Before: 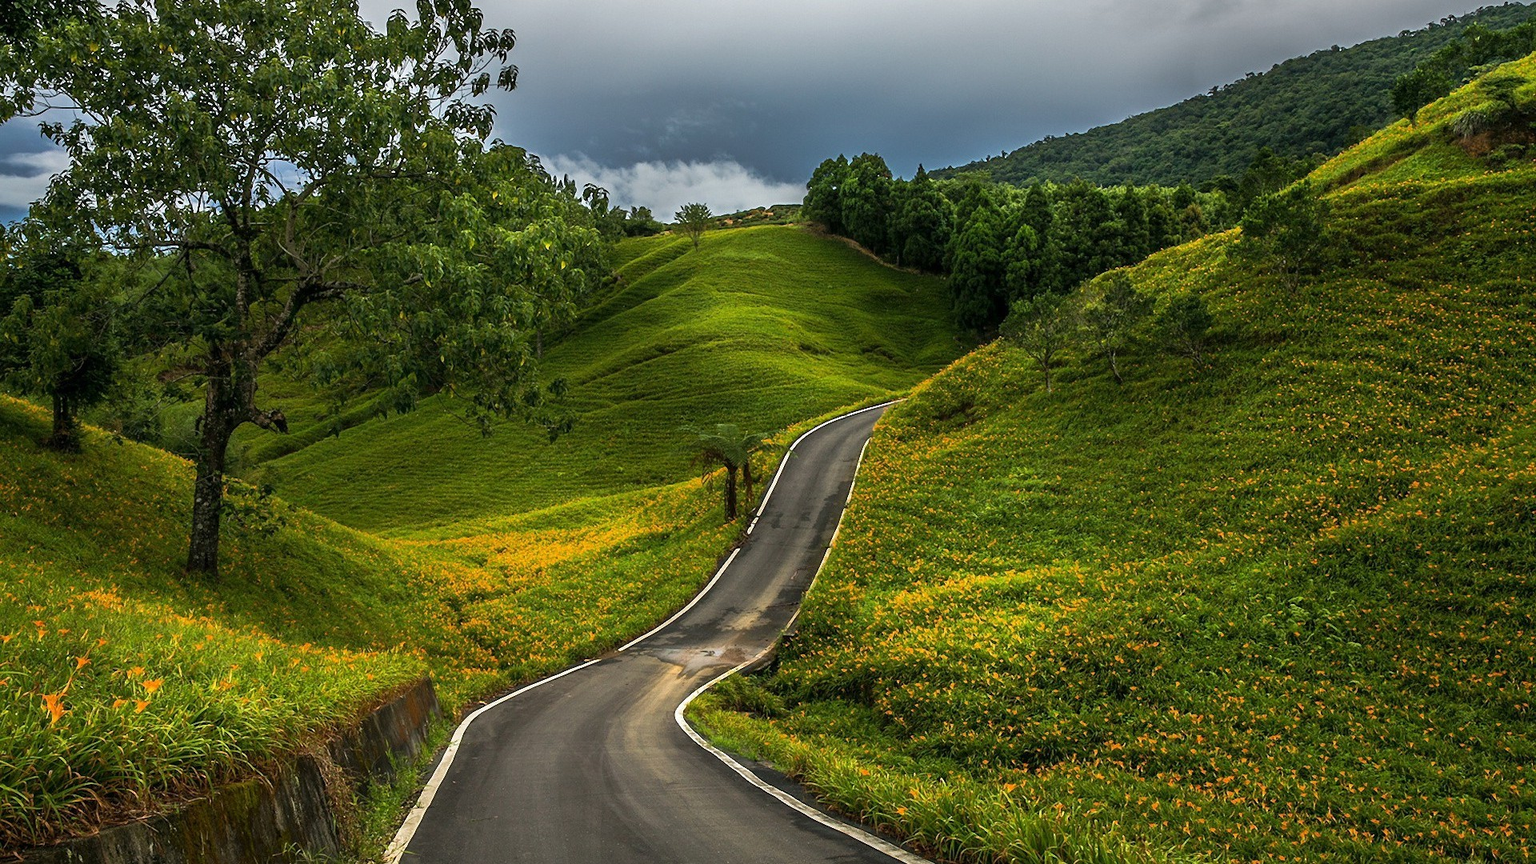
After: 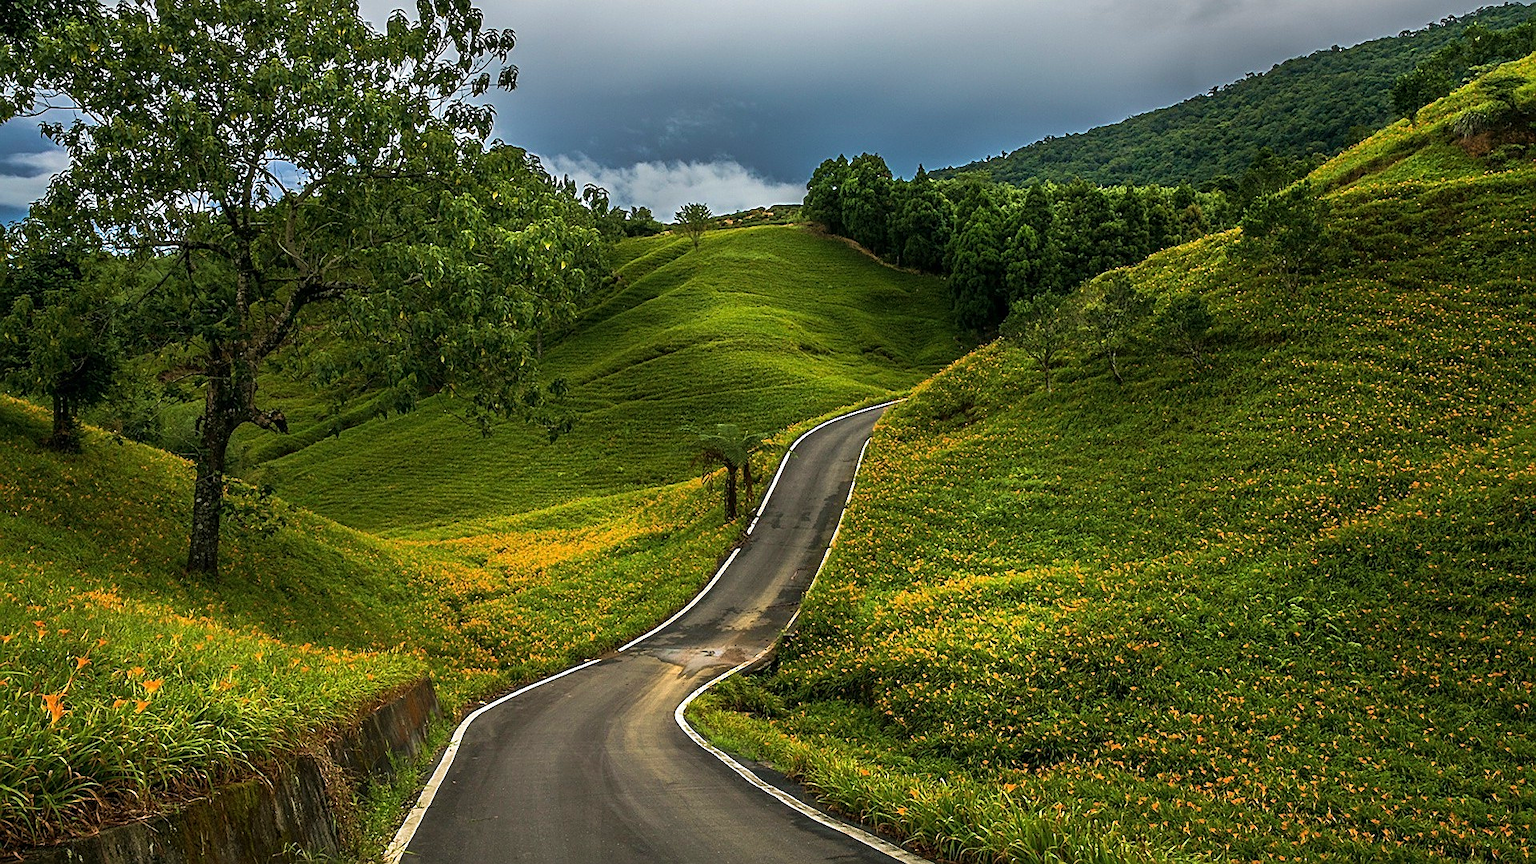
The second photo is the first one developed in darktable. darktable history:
velvia: strength 30.63%
sharpen: on, module defaults
